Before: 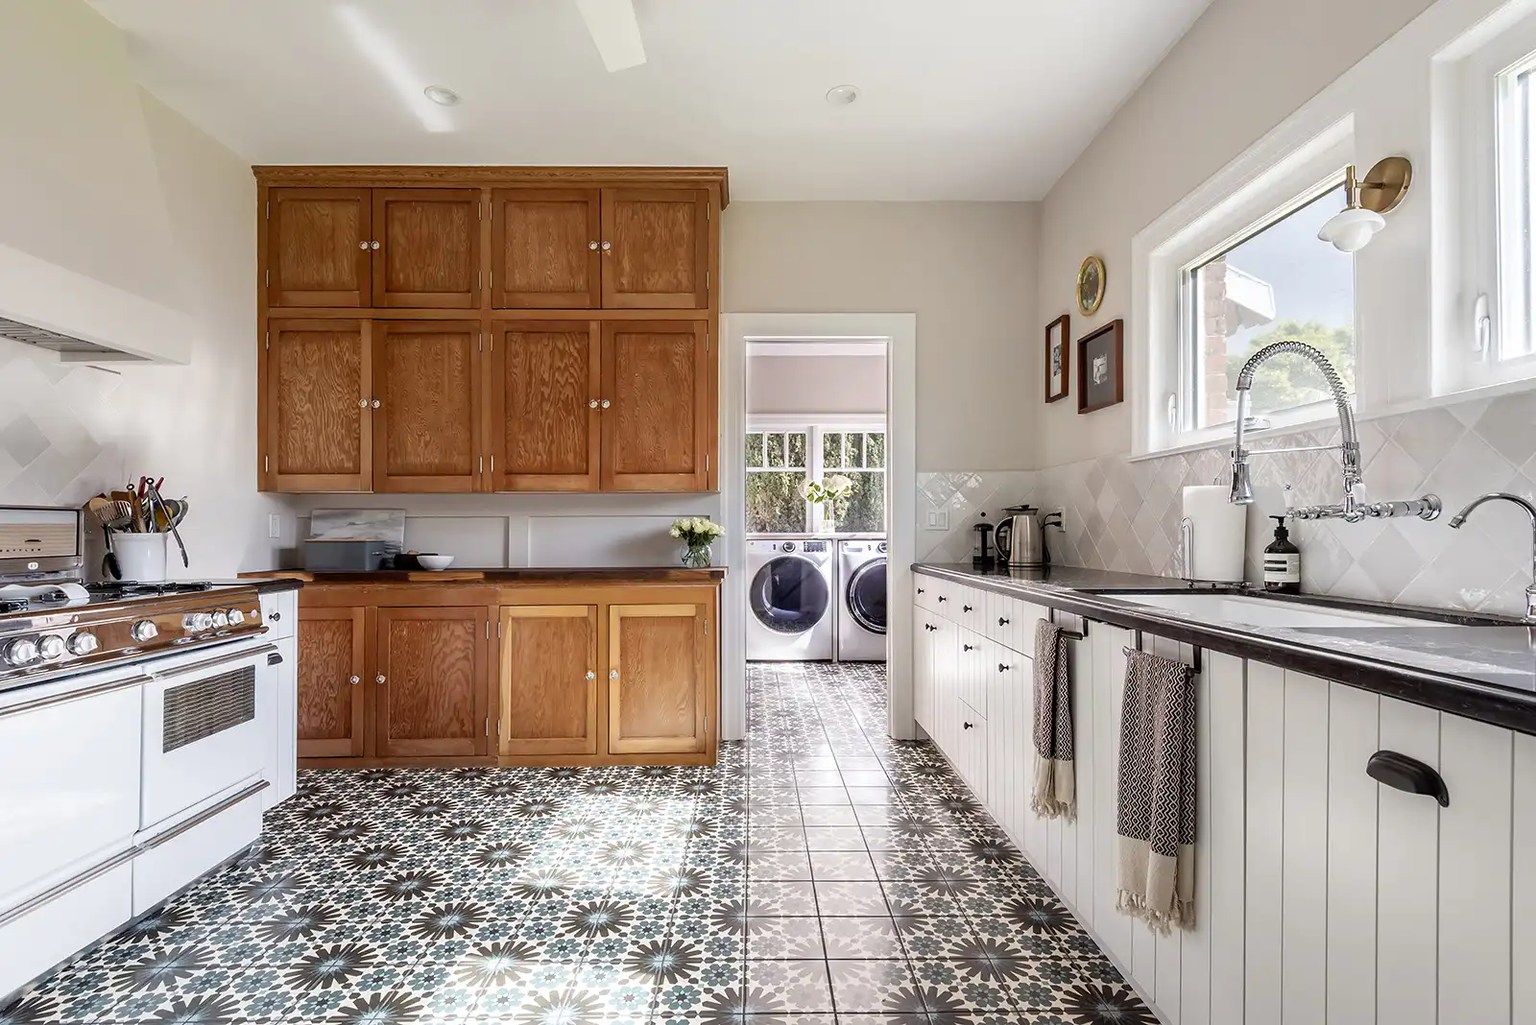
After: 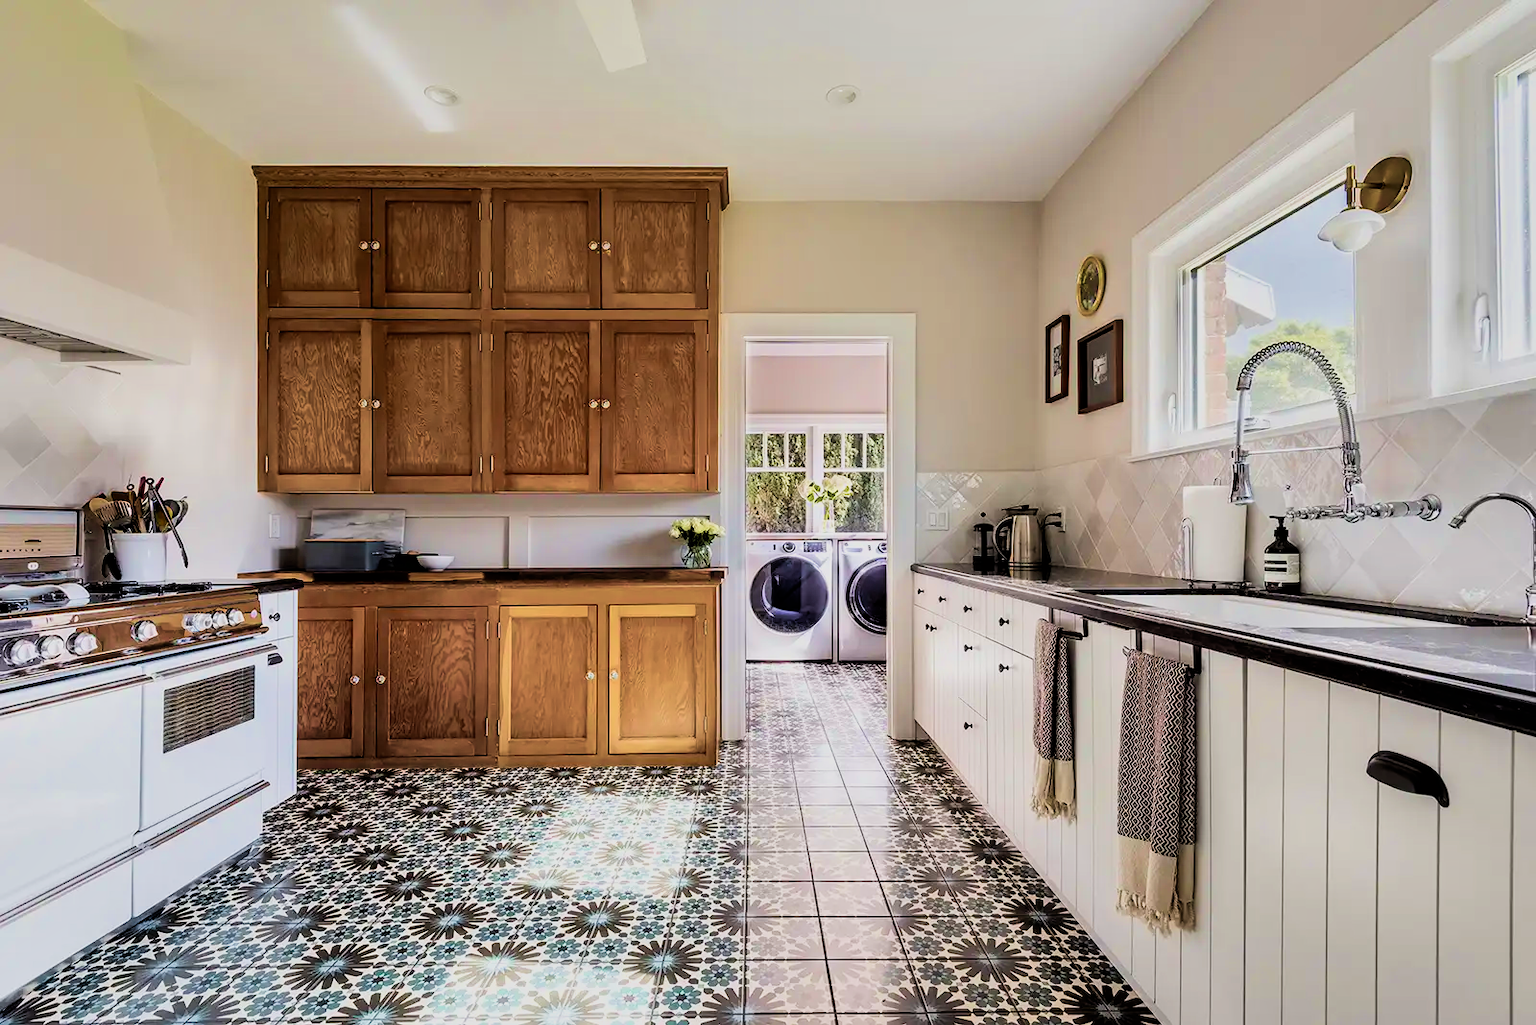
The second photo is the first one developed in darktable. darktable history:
velvia: strength 74%
filmic rgb: black relative exposure -5 EV, hardness 2.88, contrast 1.4
shadows and highlights: low approximation 0.01, soften with gaussian
